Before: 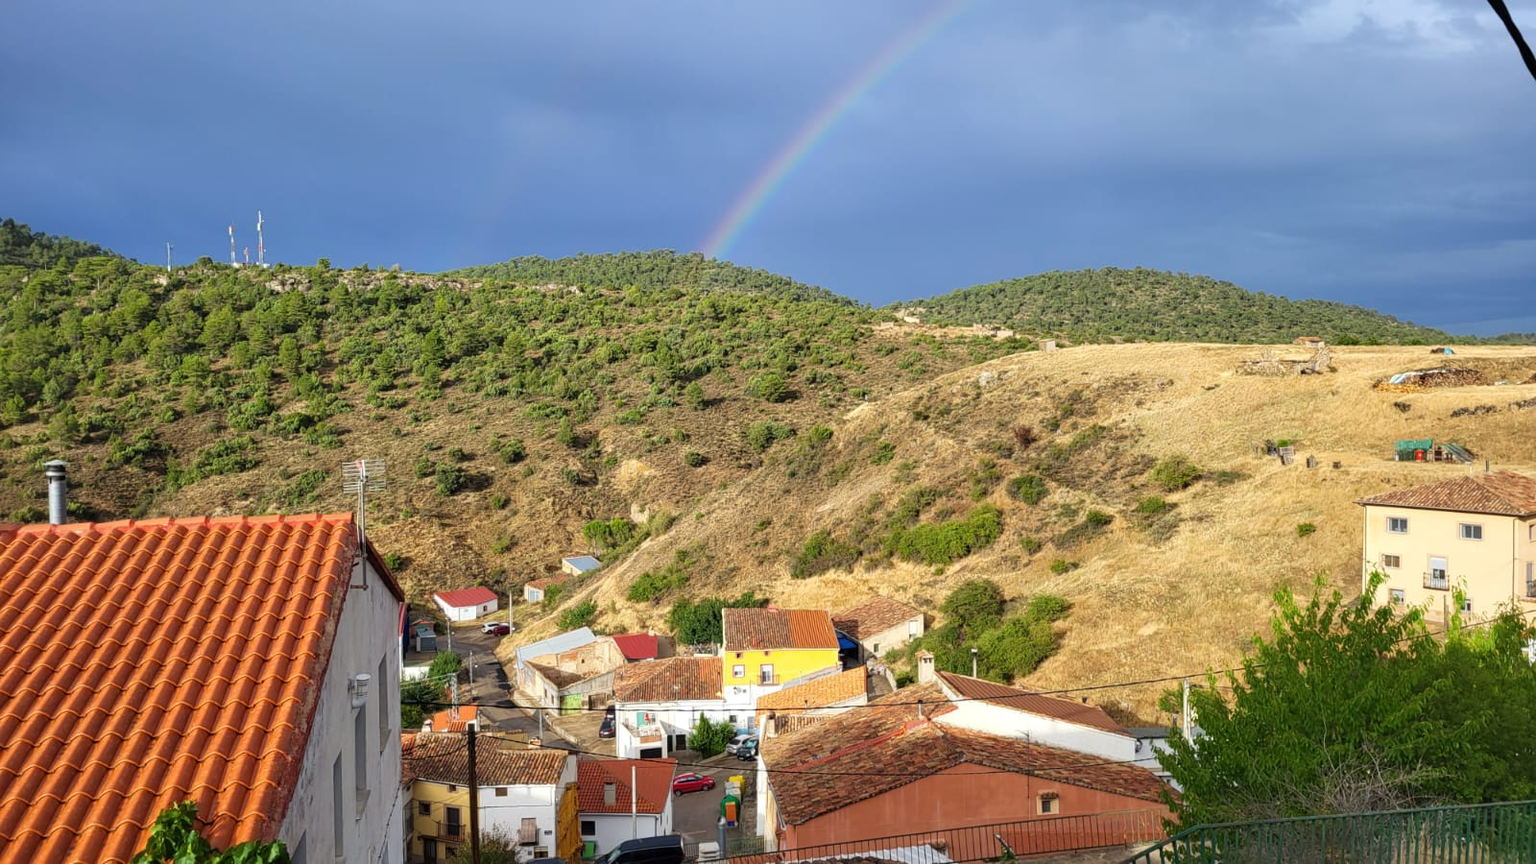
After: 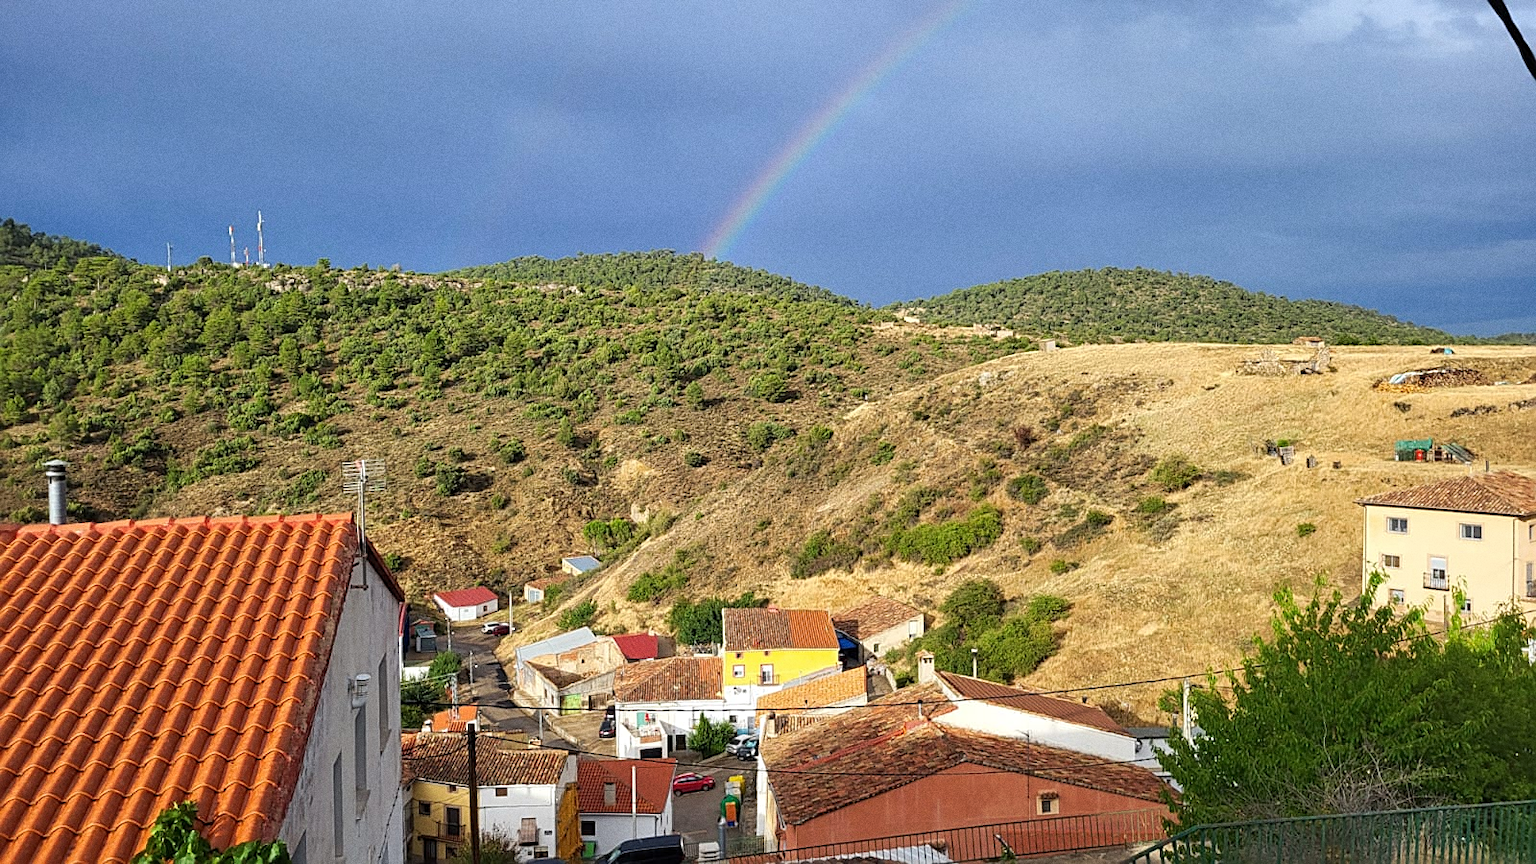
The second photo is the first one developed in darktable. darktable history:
tone curve: curves: ch0 [(0, 0) (0.003, 0.003) (0.011, 0.011) (0.025, 0.024) (0.044, 0.044) (0.069, 0.068) (0.1, 0.098) (0.136, 0.133) (0.177, 0.174) (0.224, 0.22) (0.277, 0.272) (0.335, 0.329) (0.399, 0.392) (0.468, 0.46) (0.543, 0.546) (0.623, 0.626) (0.709, 0.711) (0.801, 0.802) (0.898, 0.898) (1, 1)], preserve colors none
grain: coarseness 0.09 ISO
sharpen: on, module defaults
